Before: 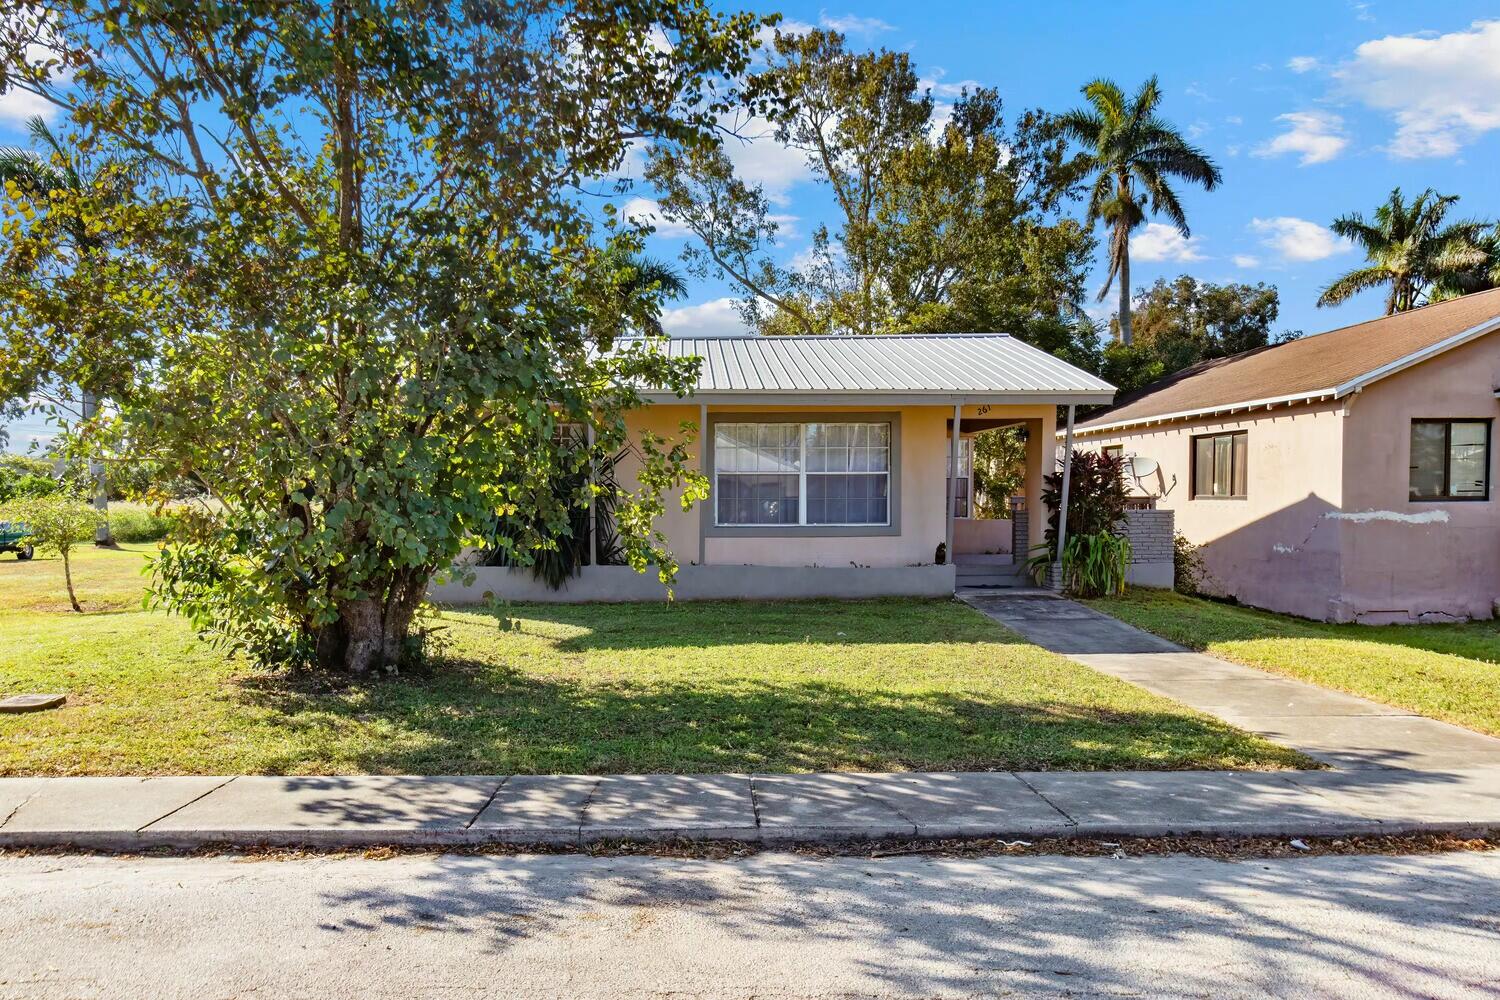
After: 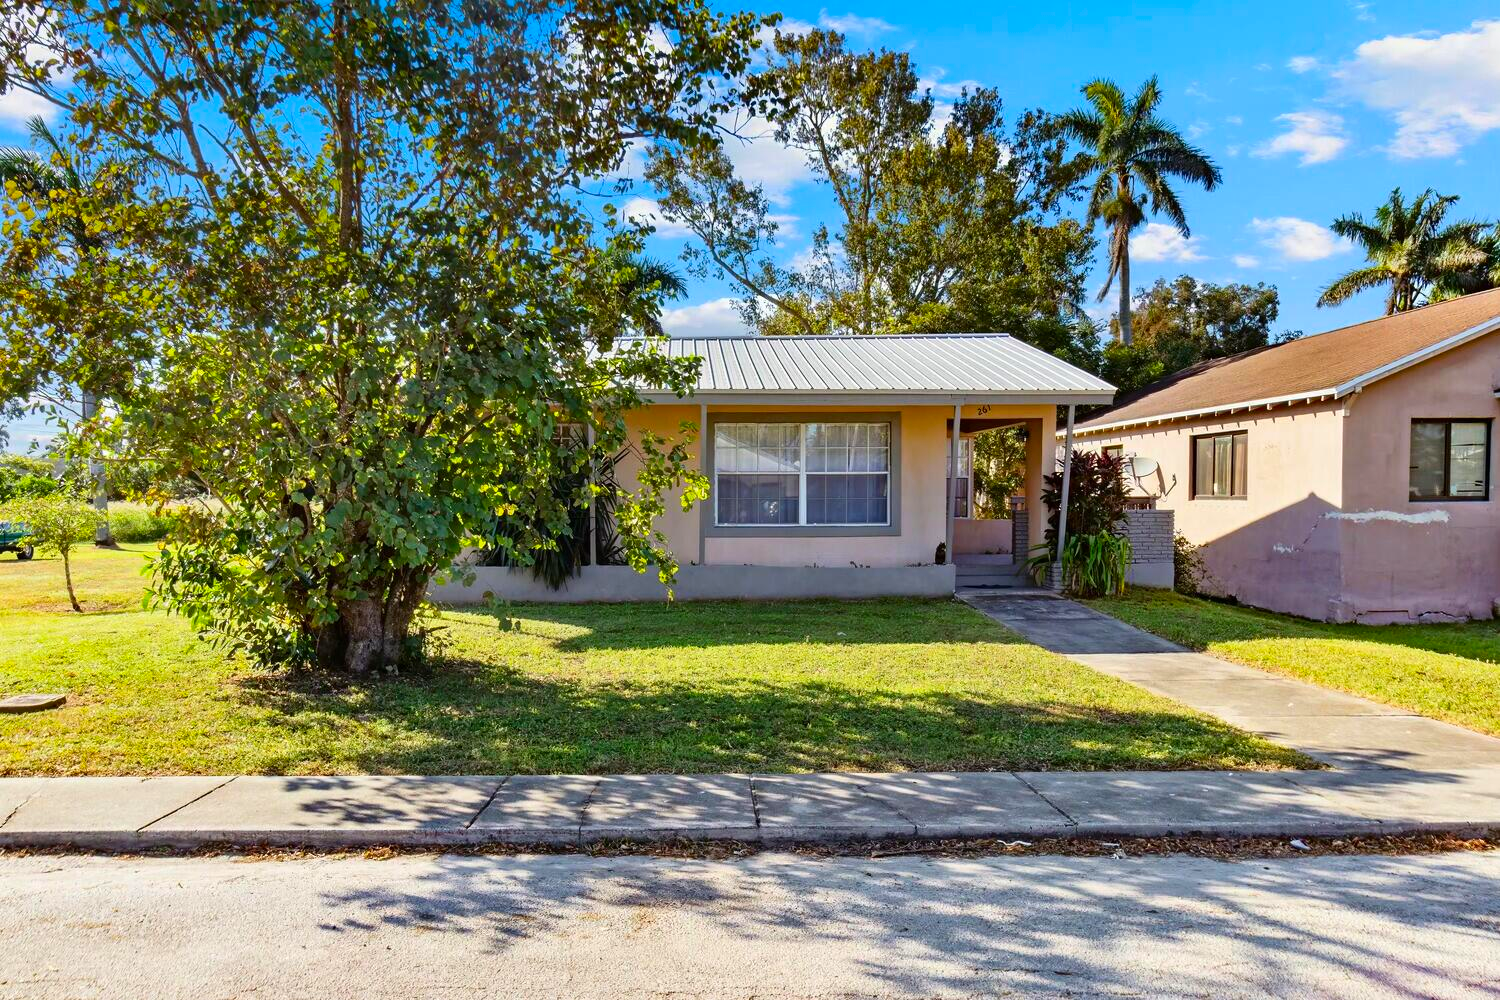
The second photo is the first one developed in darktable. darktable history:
contrast brightness saturation: contrast 0.091, saturation 0.28
